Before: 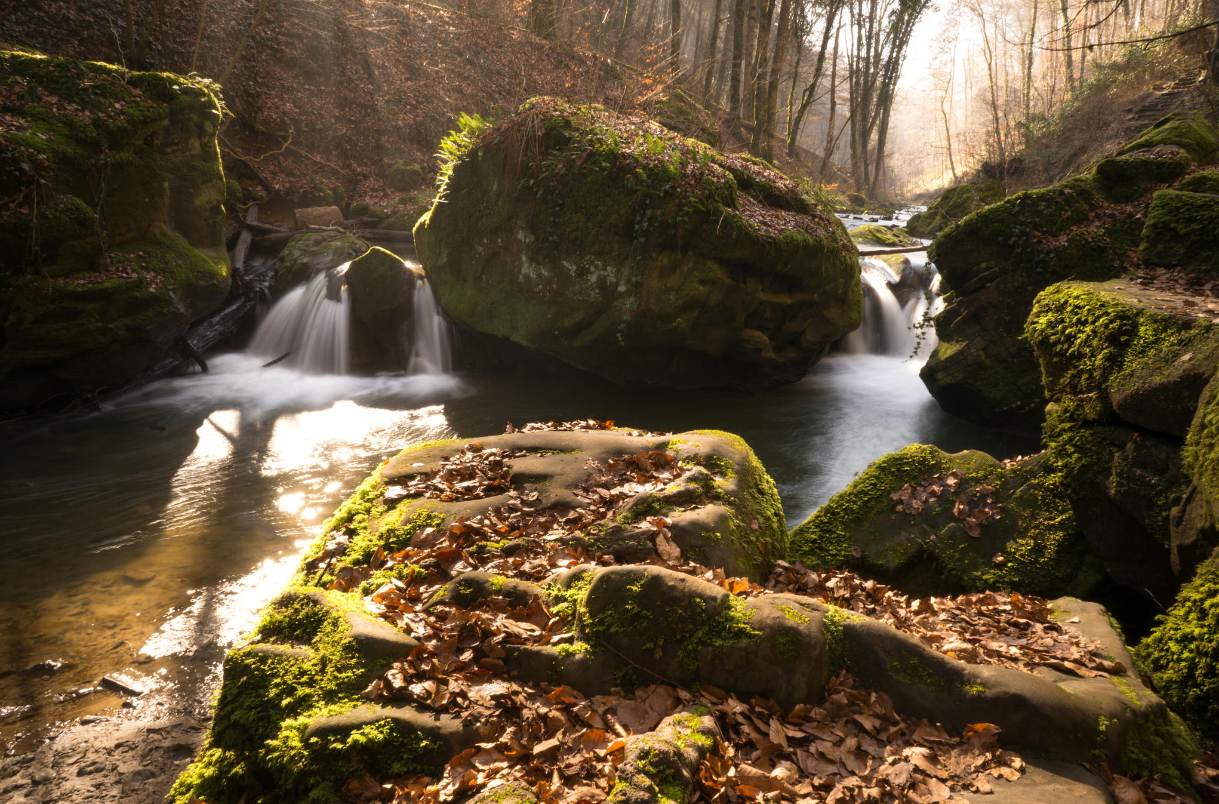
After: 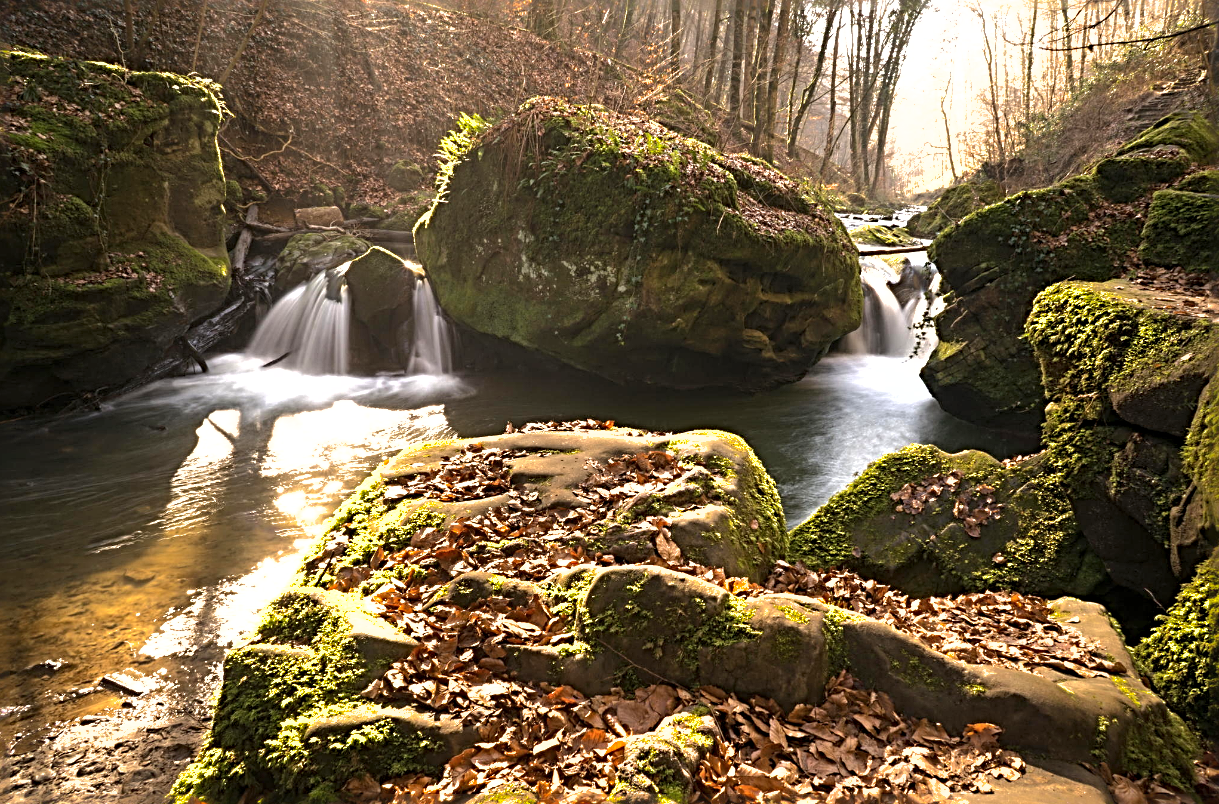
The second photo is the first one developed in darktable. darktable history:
exposure: exposure 0.766 EV, compensate highlight preservation false
shadows and highlights: shadows 30
sharpen: radius 3.69, amount 0.928
